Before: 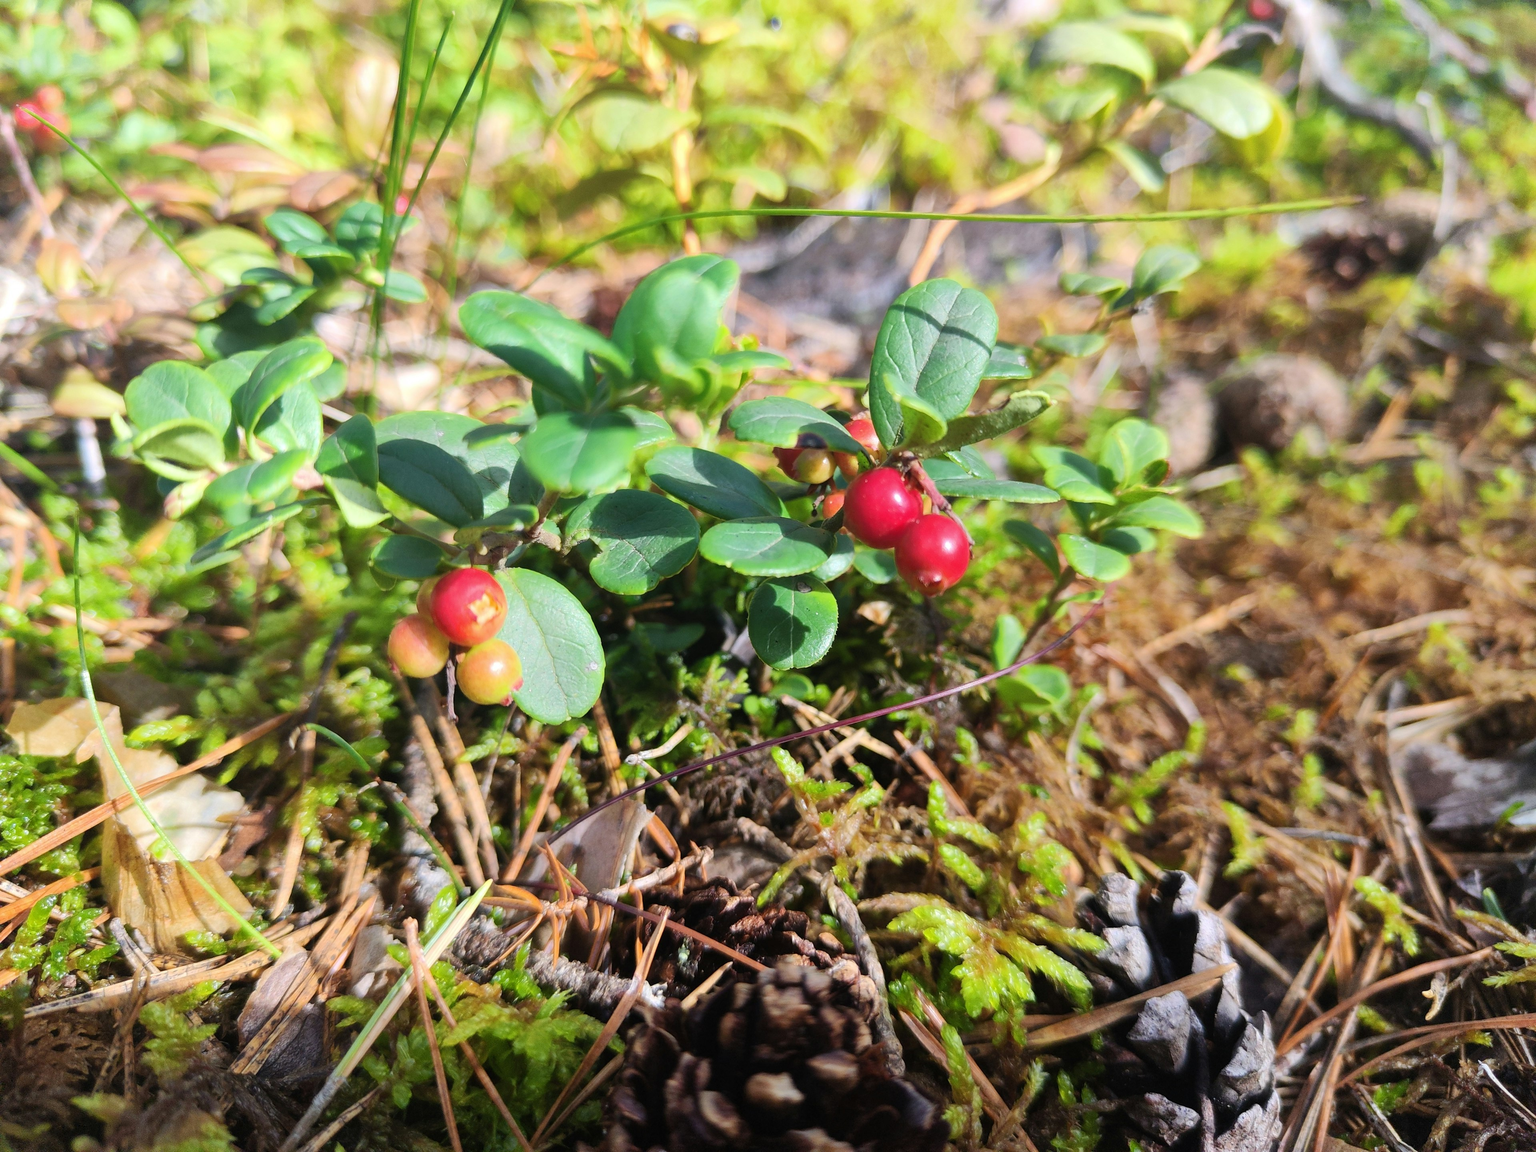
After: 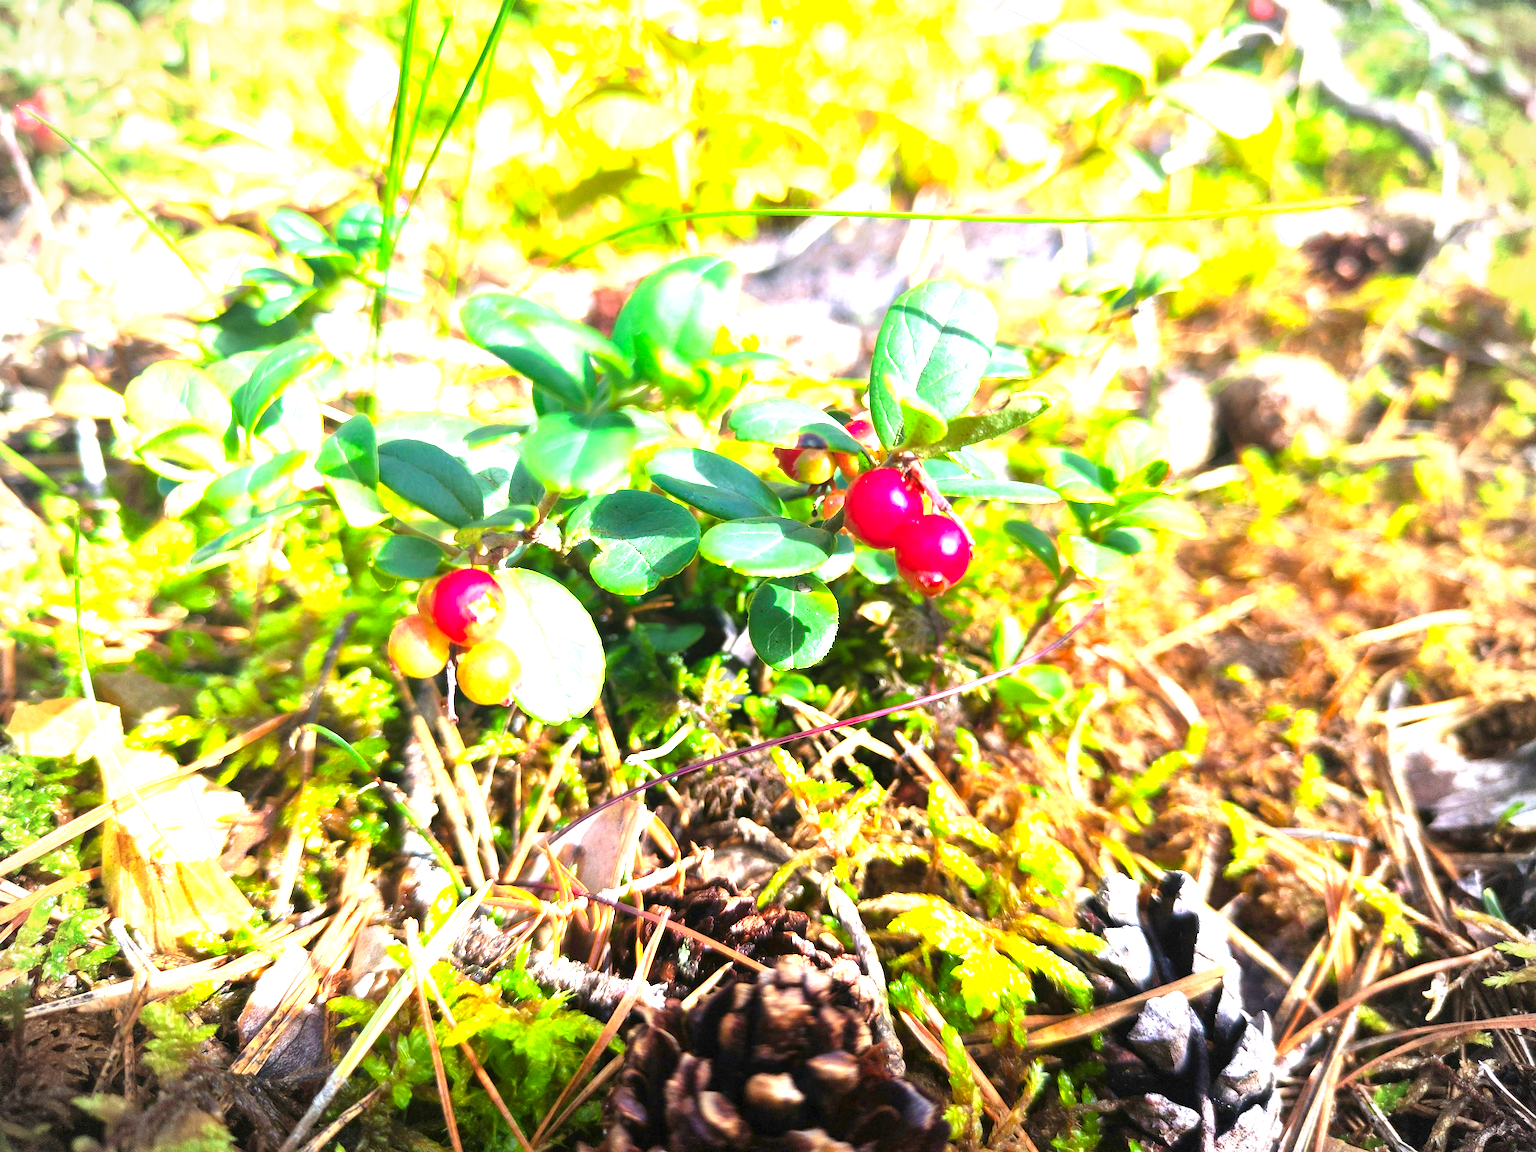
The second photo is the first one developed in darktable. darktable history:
color correction: saturation 1.34
vignetting: dithering 8-bit output, unbound false
exposure: black level correction 0.001, exposure 1.735 EV, compensate highlight preservation false
